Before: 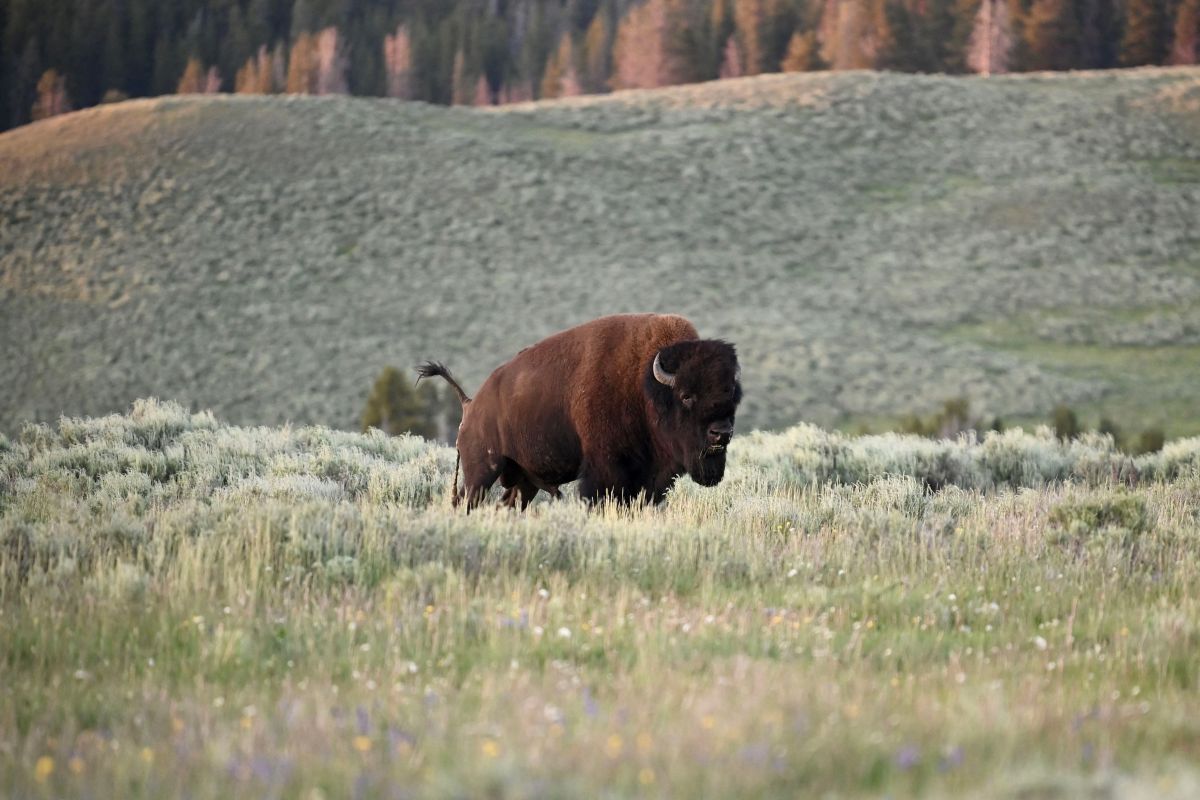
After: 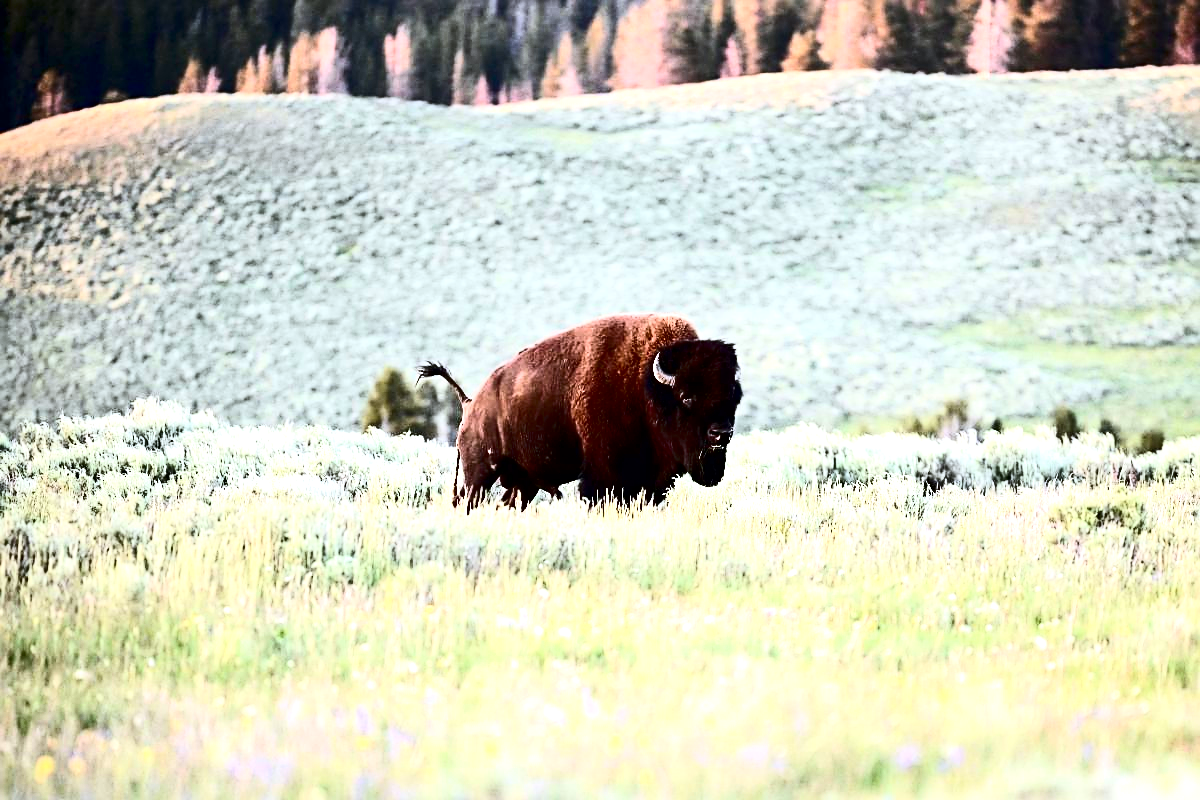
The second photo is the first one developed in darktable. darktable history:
color correction: highlights a* -0.772, highlights b* -8.92
sharpen: on, module defaults
contrast brightness saturation: contrast 0.4, brightness 0.05, saturation 0.25
exposure: black level correction 0.012, exposure 0.7 EV, compensate exposure bias true, compensate highlight preservation false
tone equalizer: -8 EV -0.75 EV, -7 EV -0.7 EV, -6 EV -0.6 EV, -5 EV -0.4 EV, -3 EV 0.4 EV, -2 EV 0.6 EV, -1 EV 0.7 EV, +0 EV 0.75 EV, edges refinement/feathering 500, mask exposure compensation -1.57 EV, preserve details no
